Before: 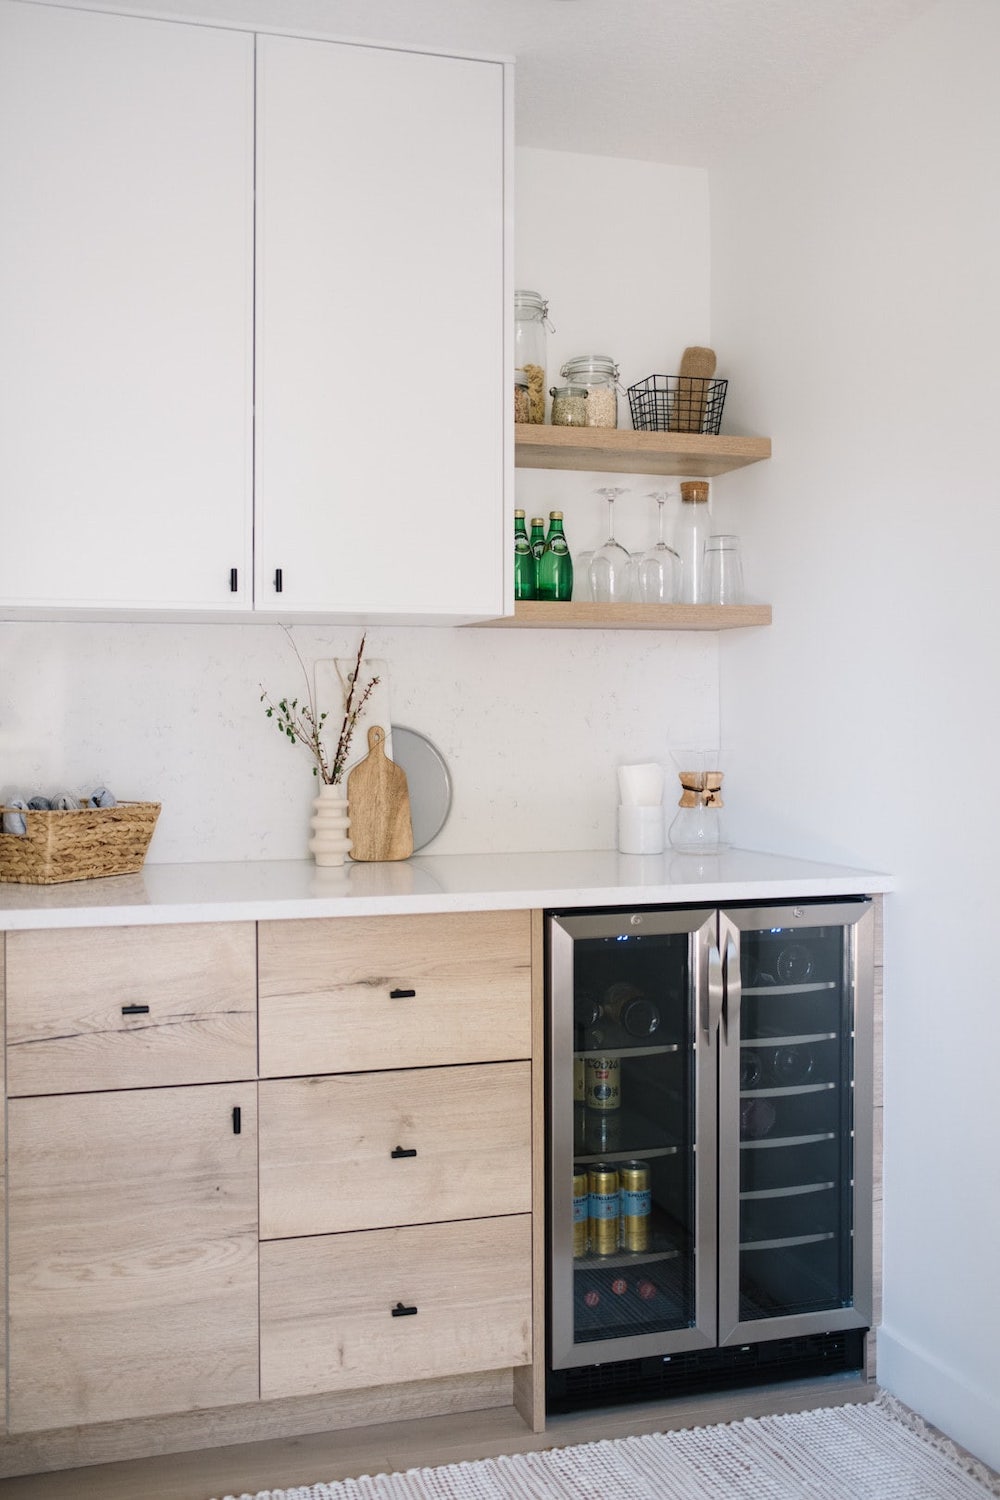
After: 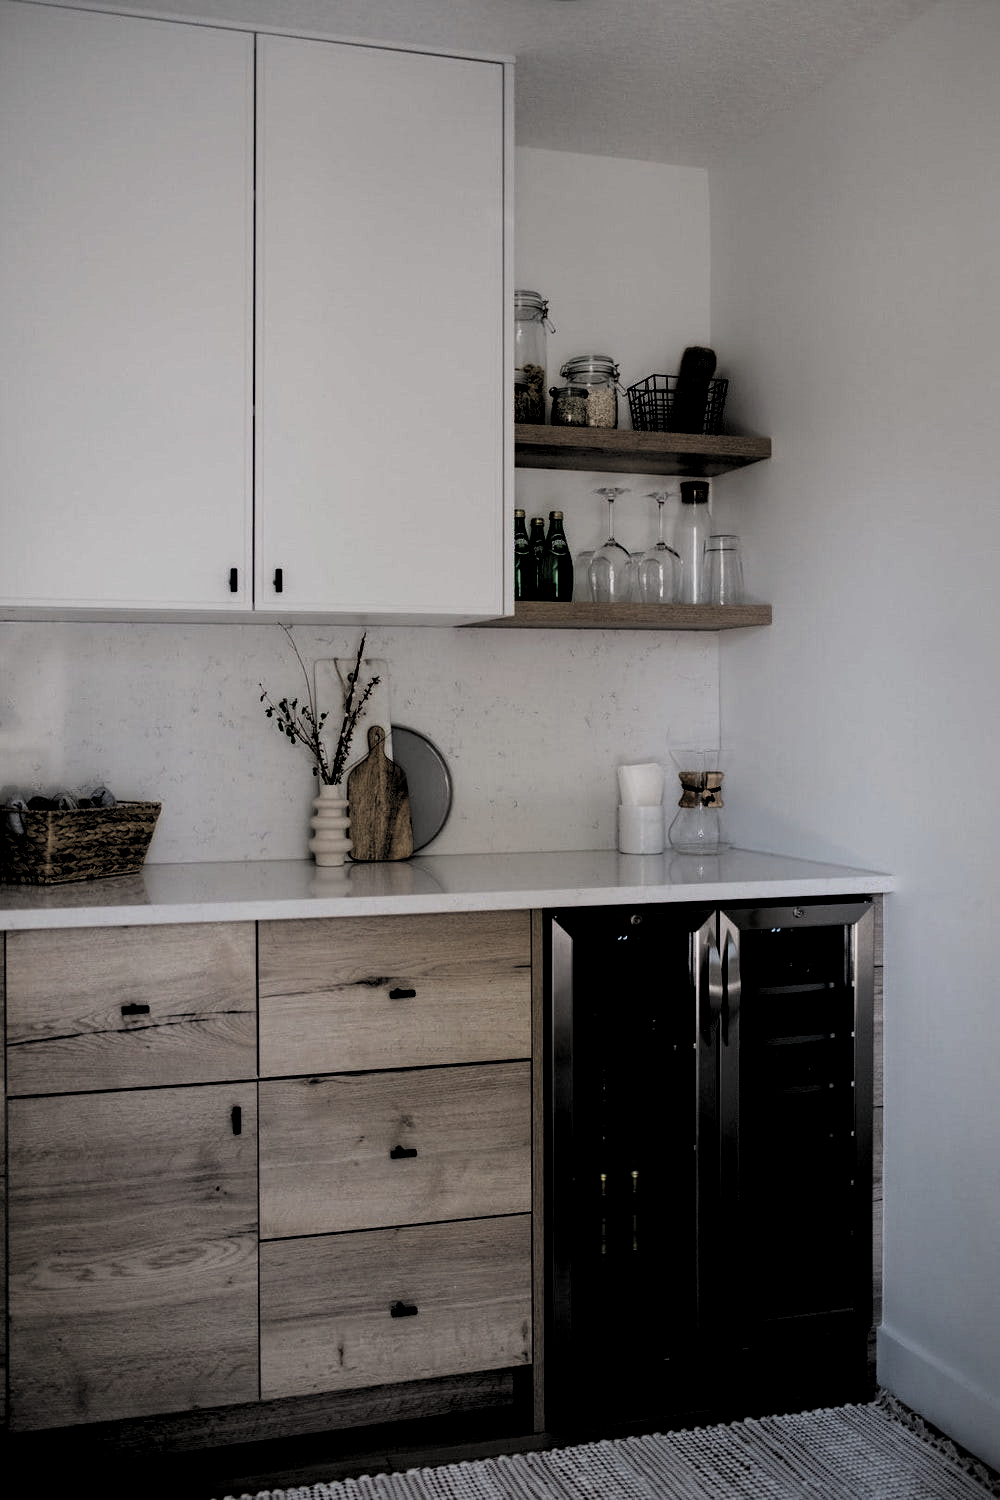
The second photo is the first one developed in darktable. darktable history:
contrast brightness saturation: contrast 0.076, saturation 0.201
exposure: black level correction -0.015, exposure -0.136 EV, compensate highlight preservation false
levels: black 0.085%, levels [0.514, 0.759, 1]
